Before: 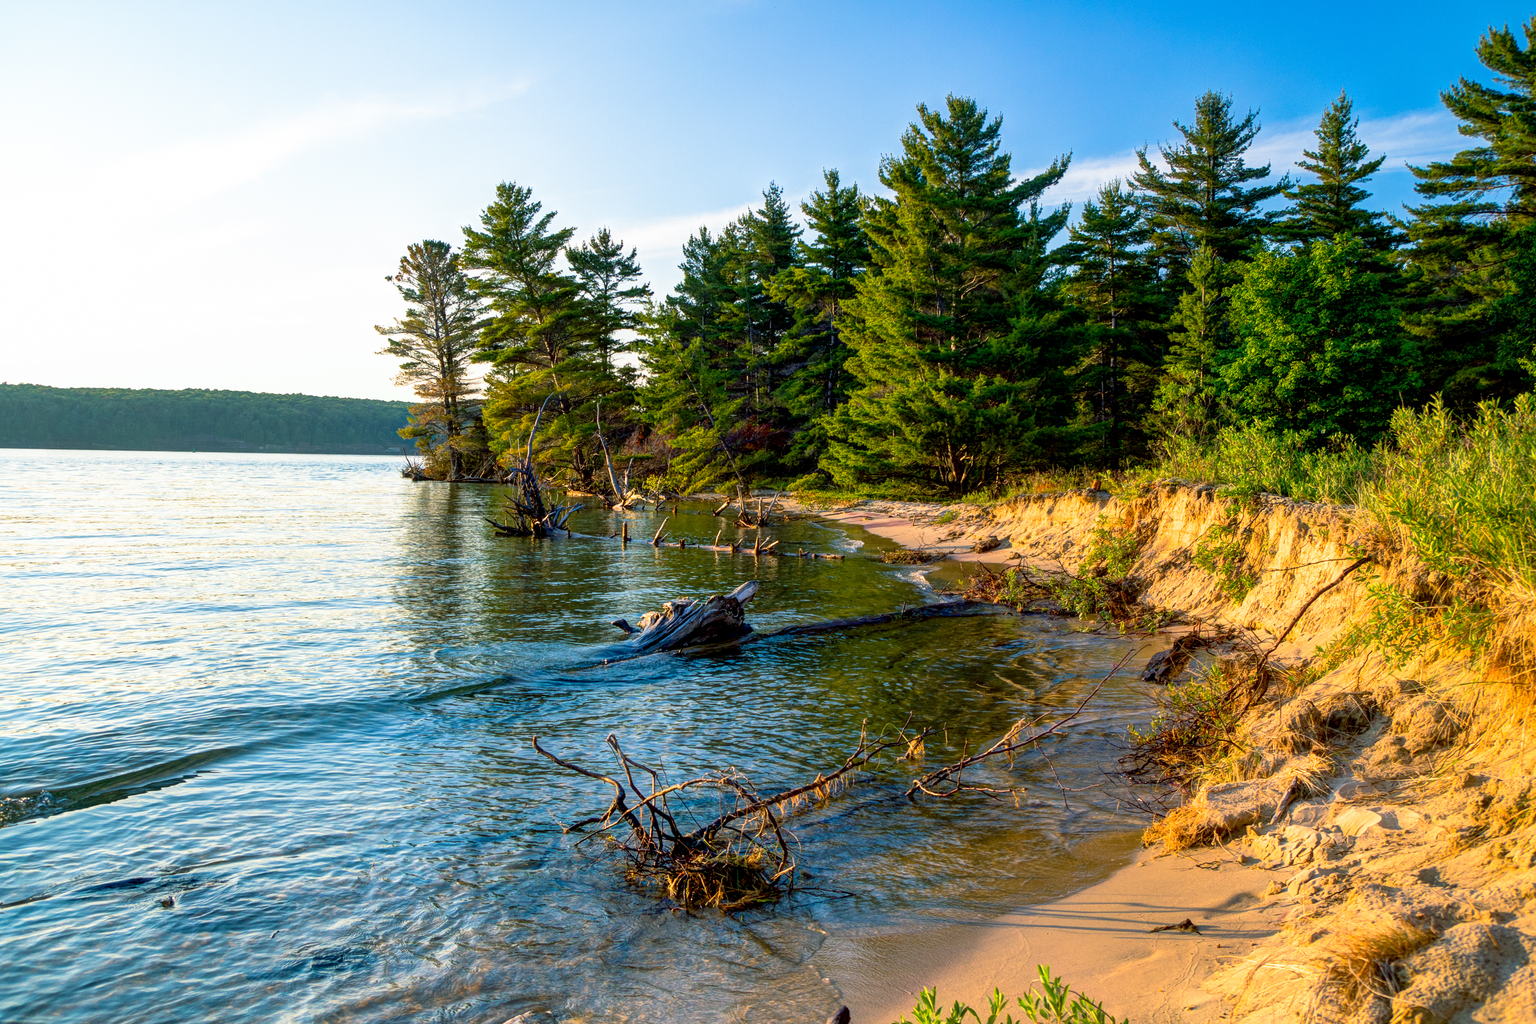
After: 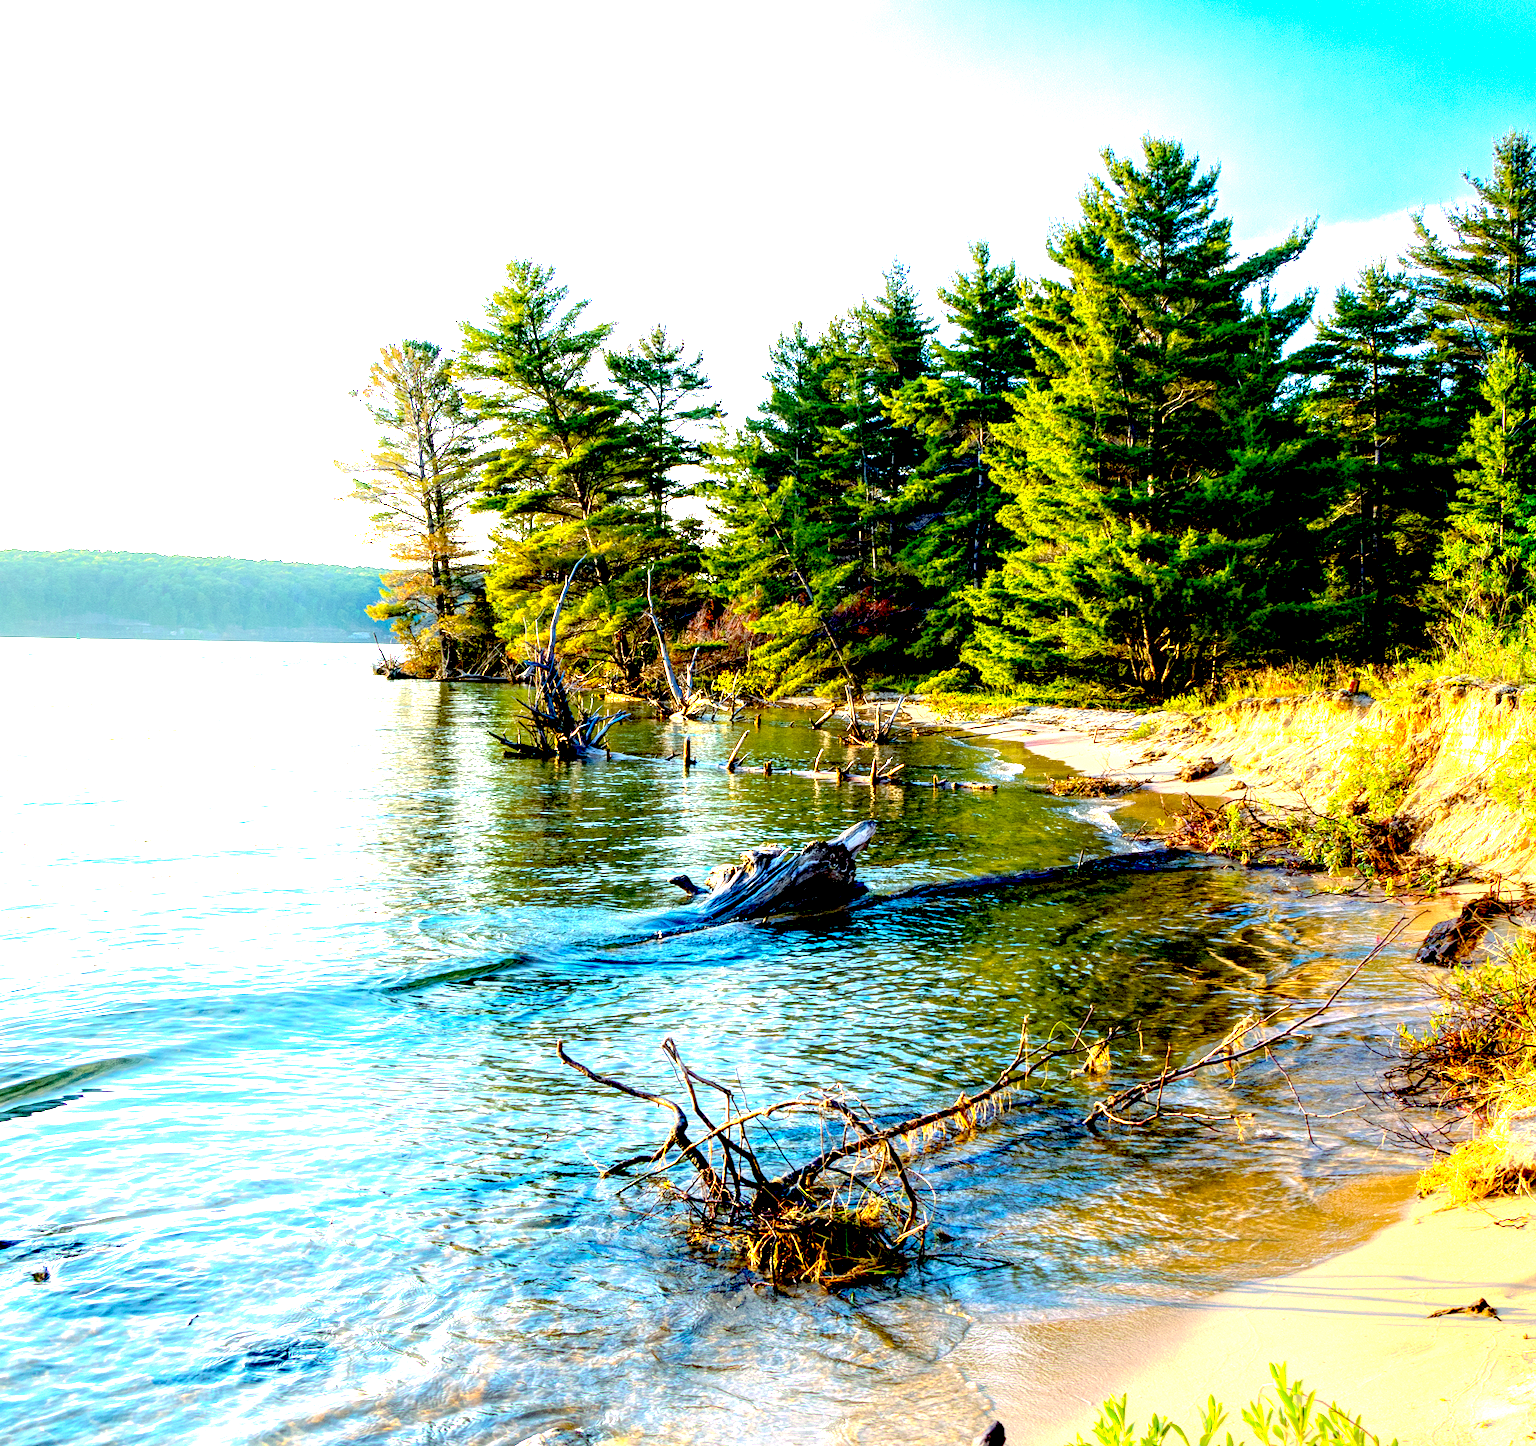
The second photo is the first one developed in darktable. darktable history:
shadows and highlights: radius 93.07, shadows -14.46, white point adjustment 0.23, highlights 31.48, compress 48.23%, highlights color adjustment 52.79%, soften with gaussian
crop and rotate: left 9.061%, right 20.142%
exposure: black level correction 0.016, exposure 1.774 EV, compensate highlight preservation false
